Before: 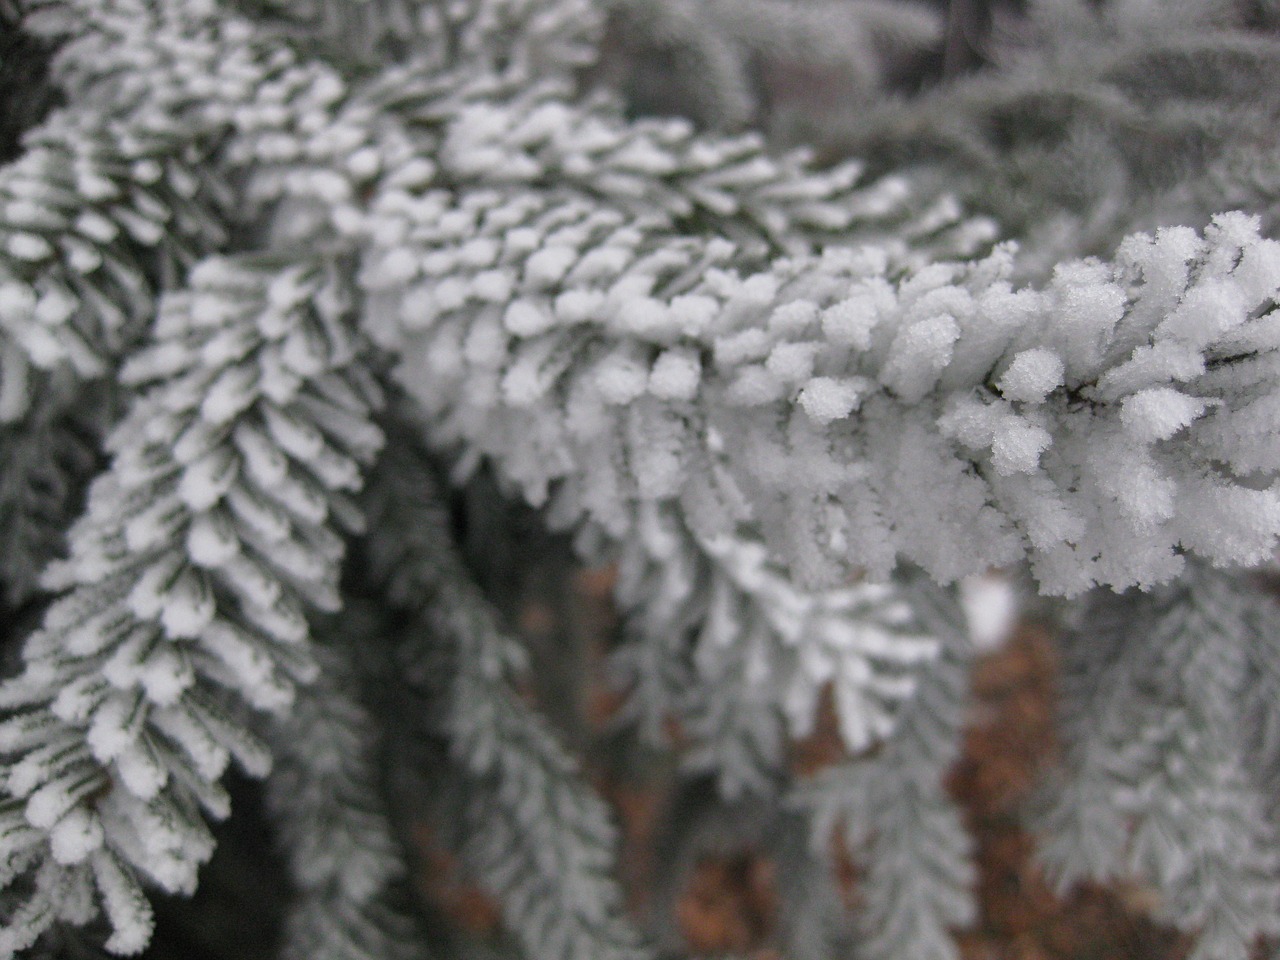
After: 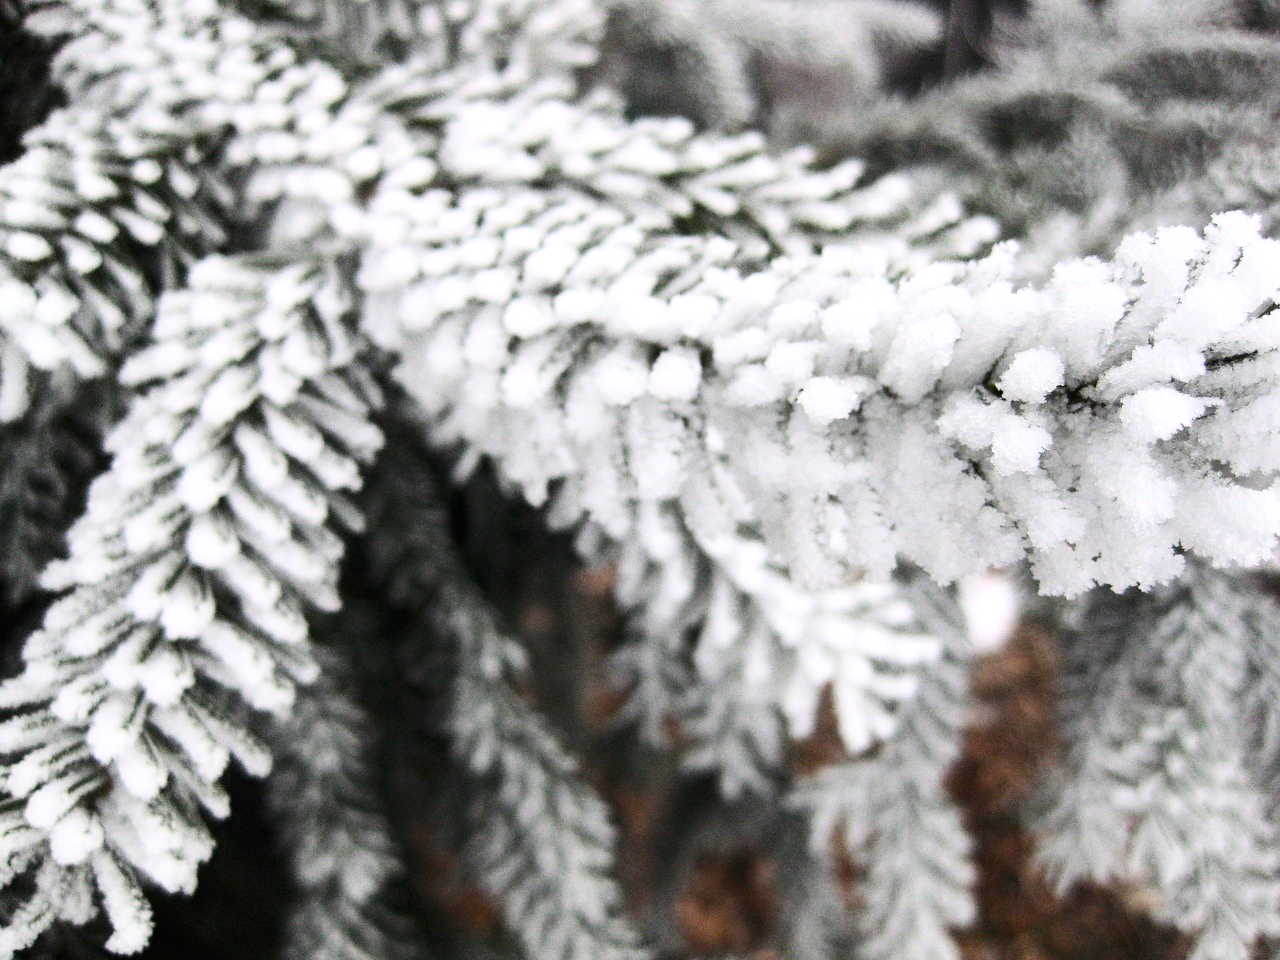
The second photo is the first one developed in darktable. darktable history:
tone equalizer: -8 EV -0.781 EV, -7 EV -0.671 EV, -6 EV -0.635 EV, -5 EV -0.369 EV, -3 EV 0.373 EV, -2 EV 0.6 EV, -1 EV 0.692 EV, +0 EV 0.77 EV
contrast brightness saturation: contrast 0.386, brightness 0.097
